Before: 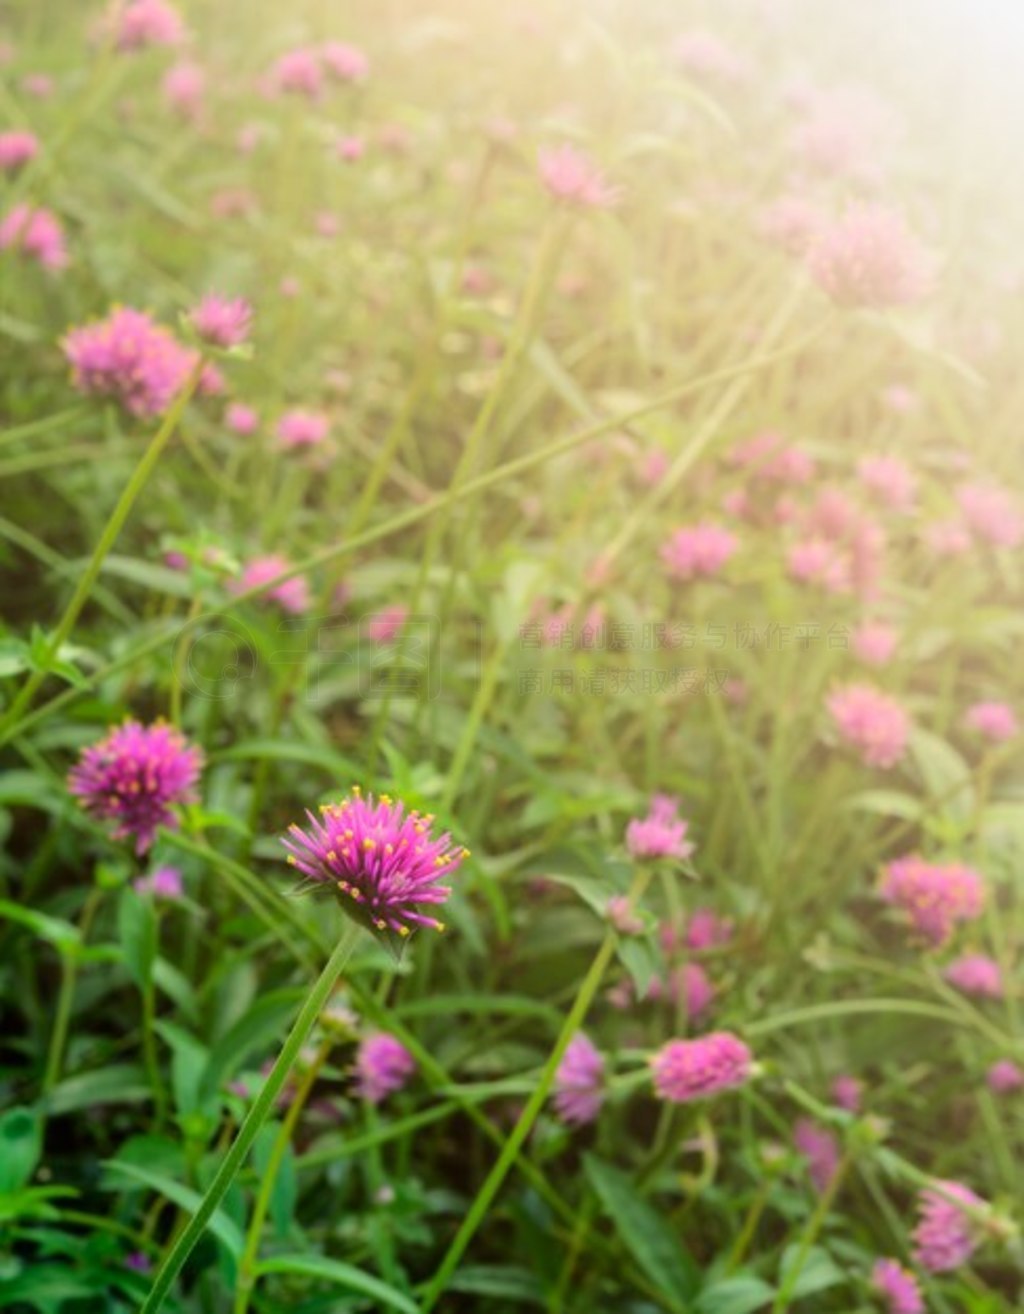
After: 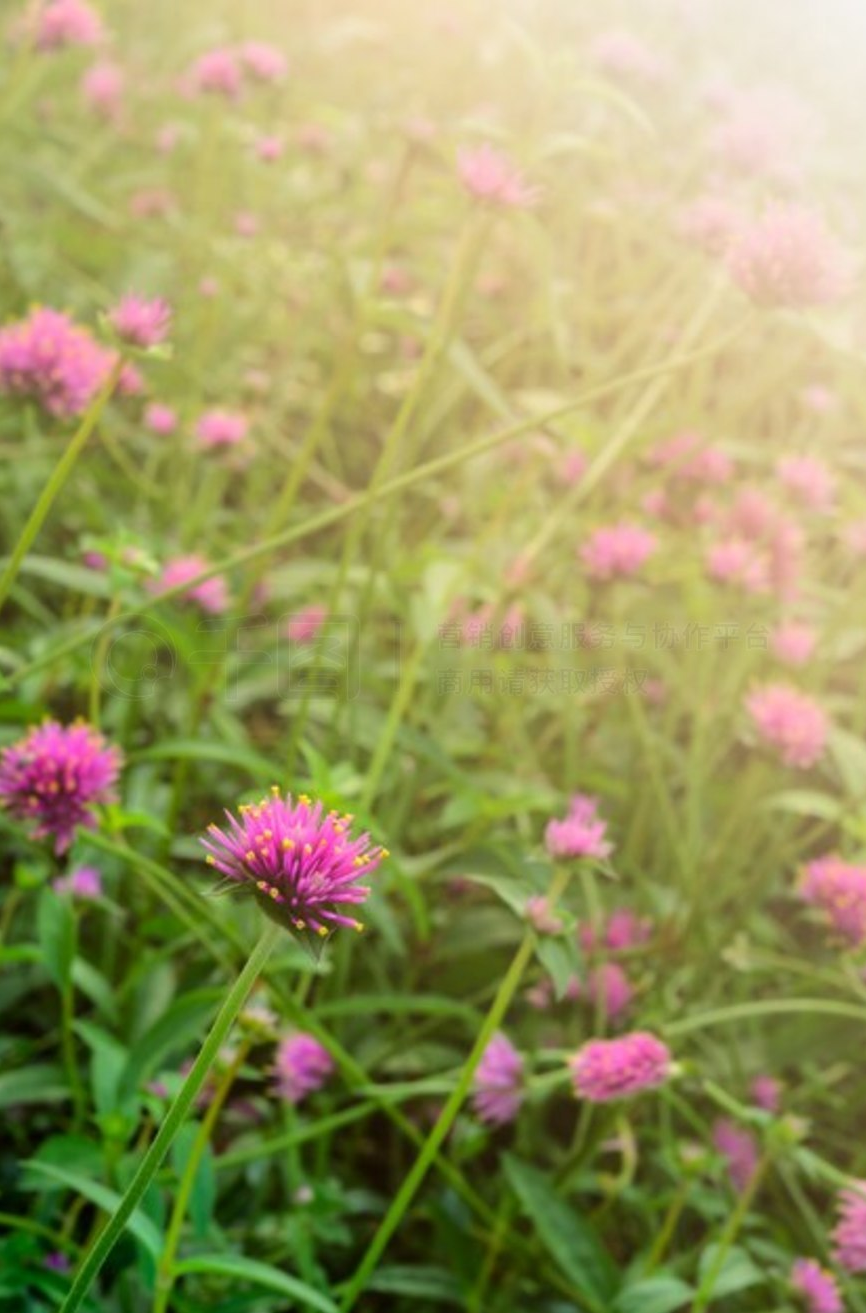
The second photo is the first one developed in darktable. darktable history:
crop: left 7.955%, right 7.414%
